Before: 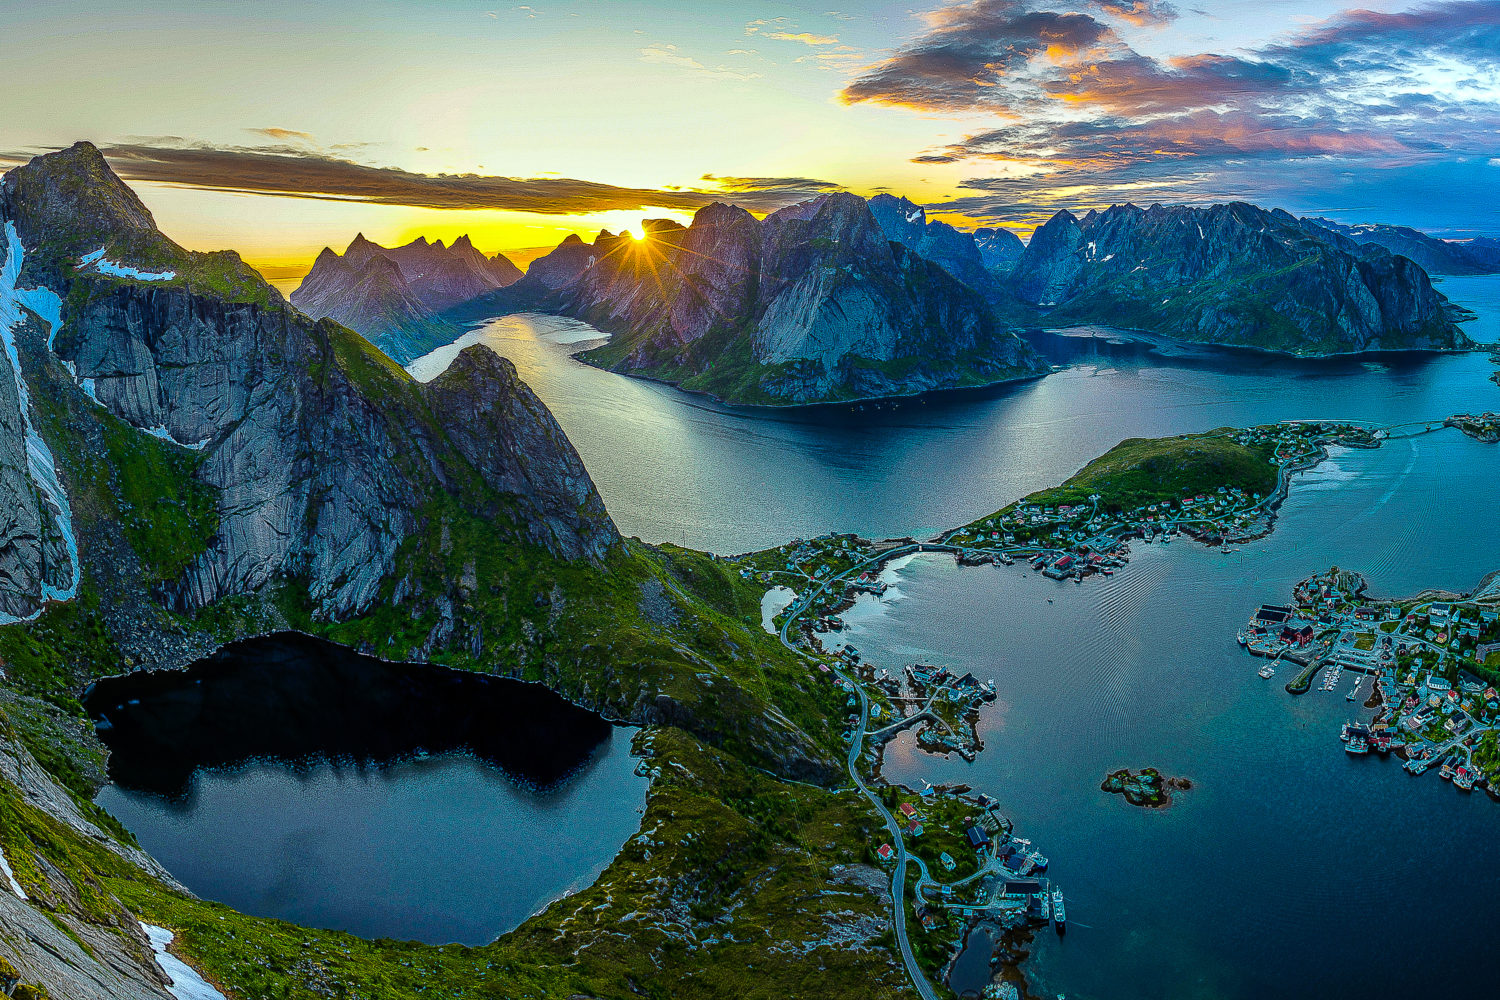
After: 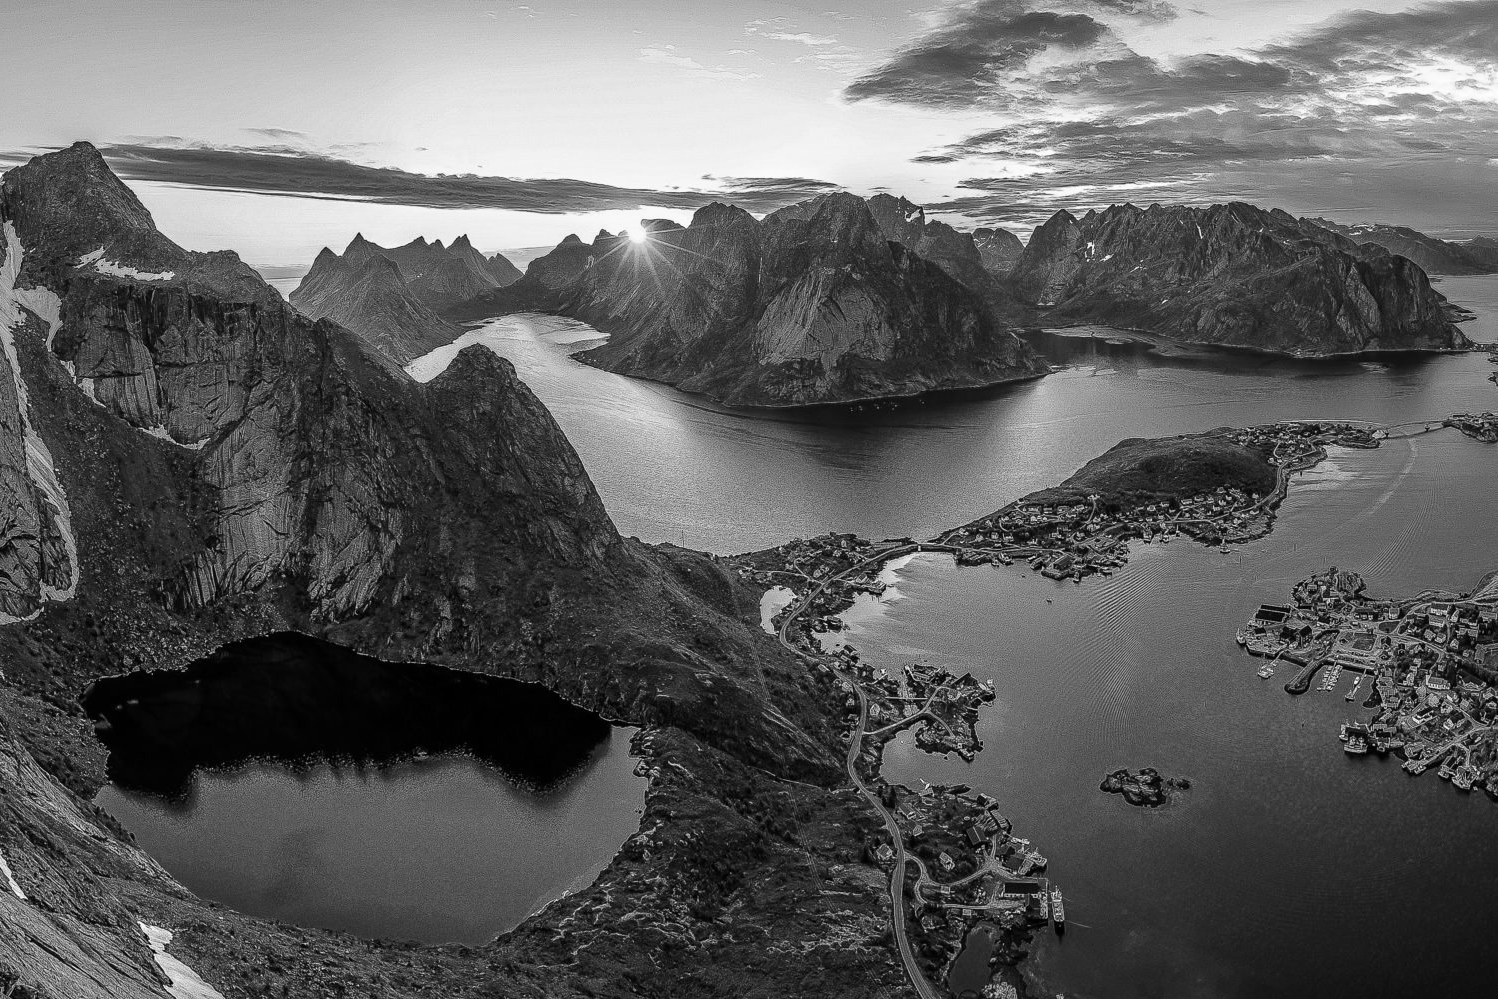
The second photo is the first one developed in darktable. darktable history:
crop and rotate: left 0.126%
monochrome: on, module defaults
